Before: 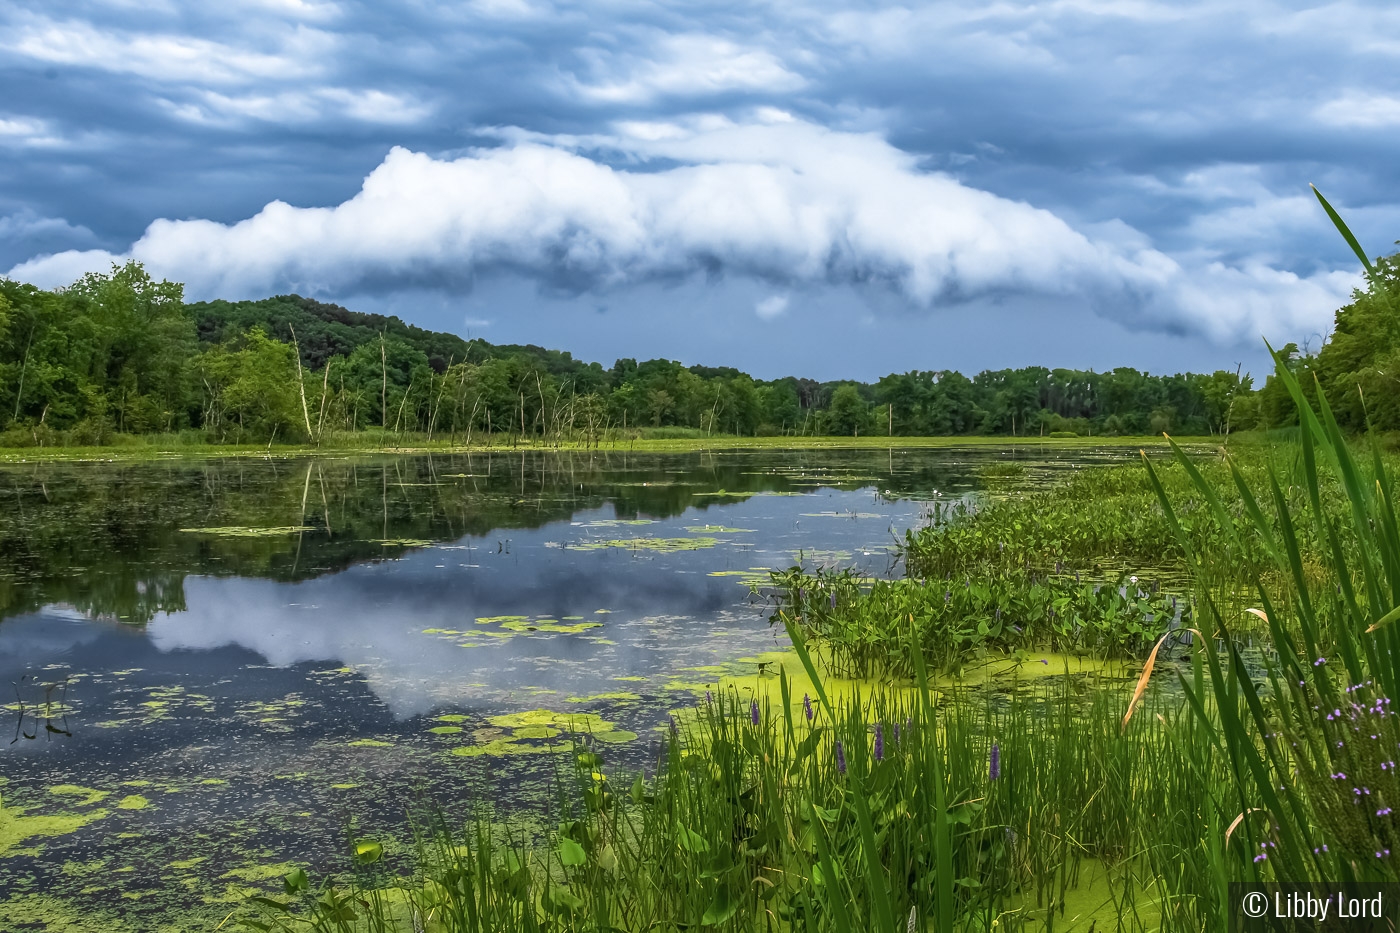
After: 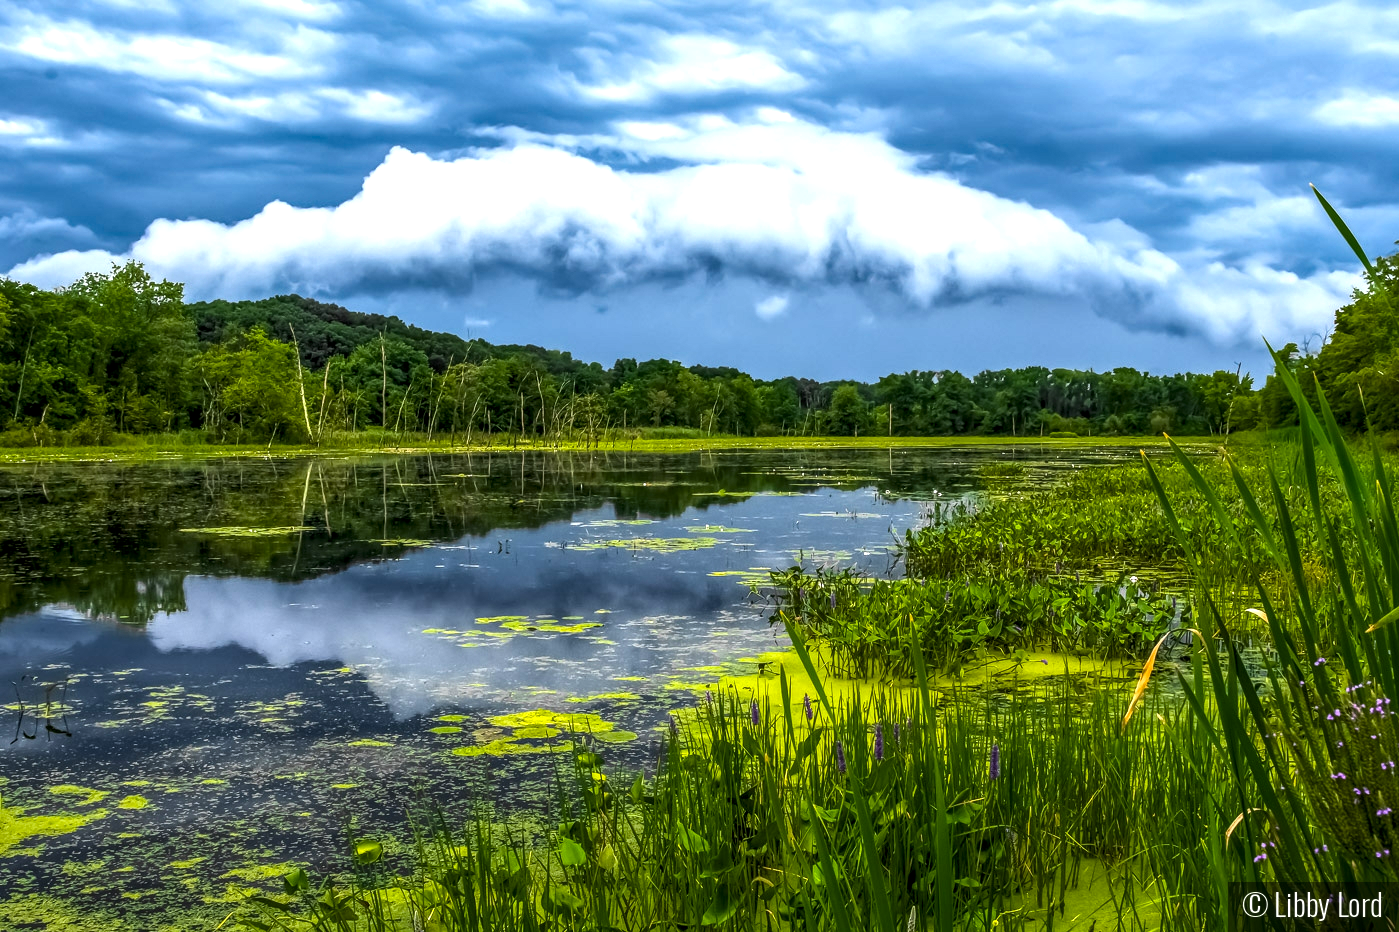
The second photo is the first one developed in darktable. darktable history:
color balance rgb: perceptual saturation grading › global saturation 25.387%, global vibrance 25.086%, contrast 19.97%
local contrast: detail 130%
